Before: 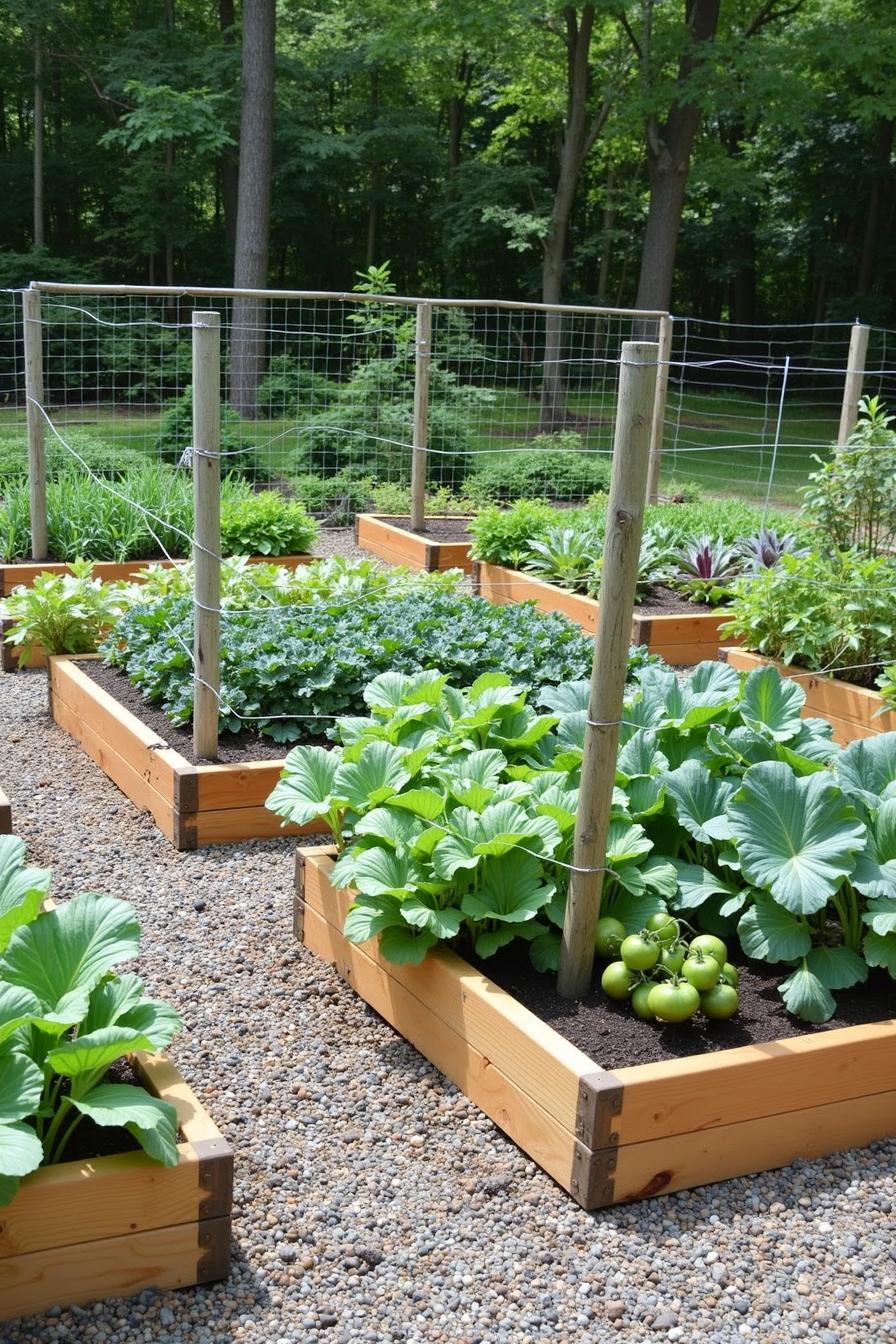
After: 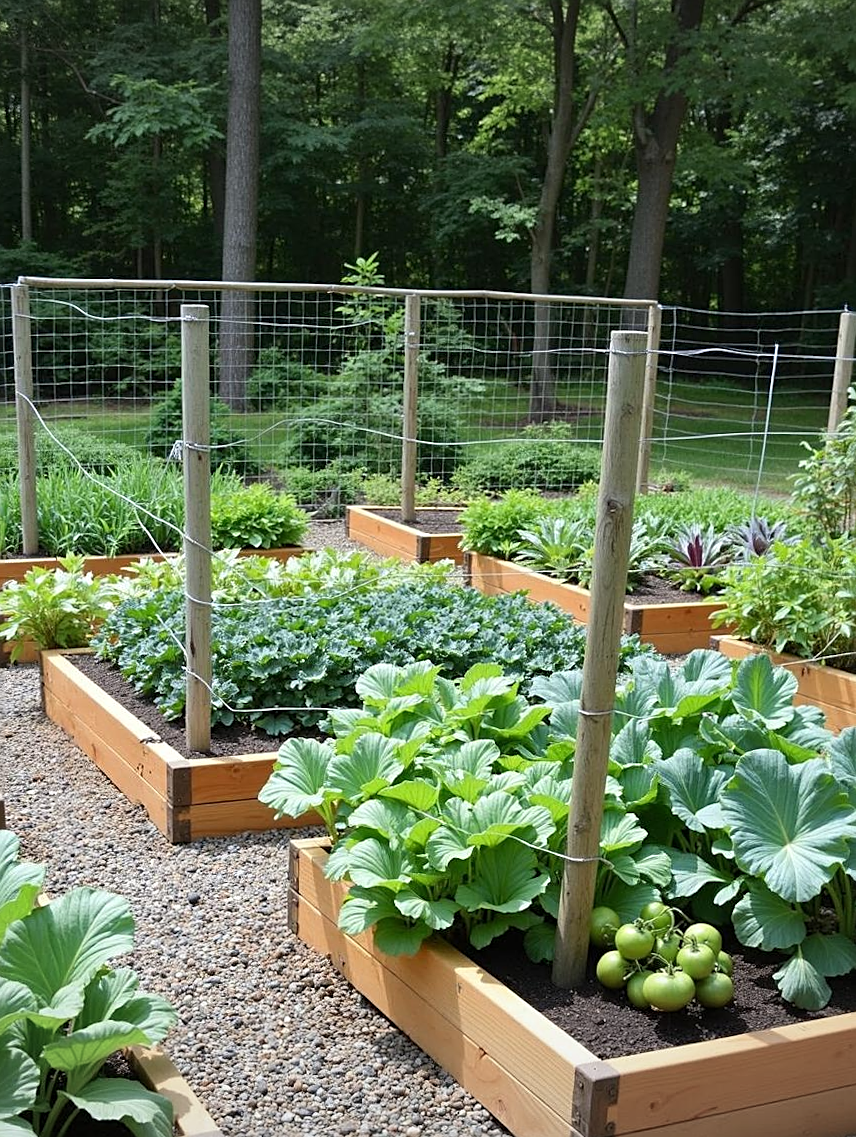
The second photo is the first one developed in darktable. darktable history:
crop and rotate: angle 0.541°, left 0.274%, right 2.808%, bottom 14.182%
sharpen: on, module defaults
tone equalizer: -8 EV -0.545 EV
vignetting: fall-off start 100%, brightness -0.179, saturation -0.299, width/height ratio 1.31
